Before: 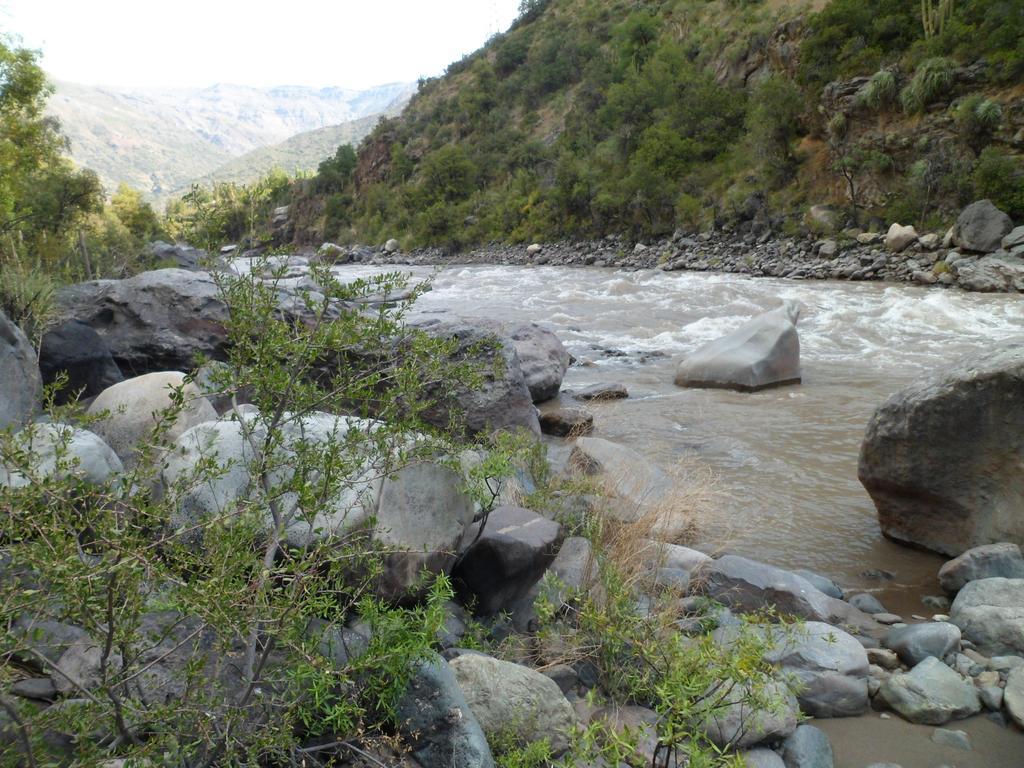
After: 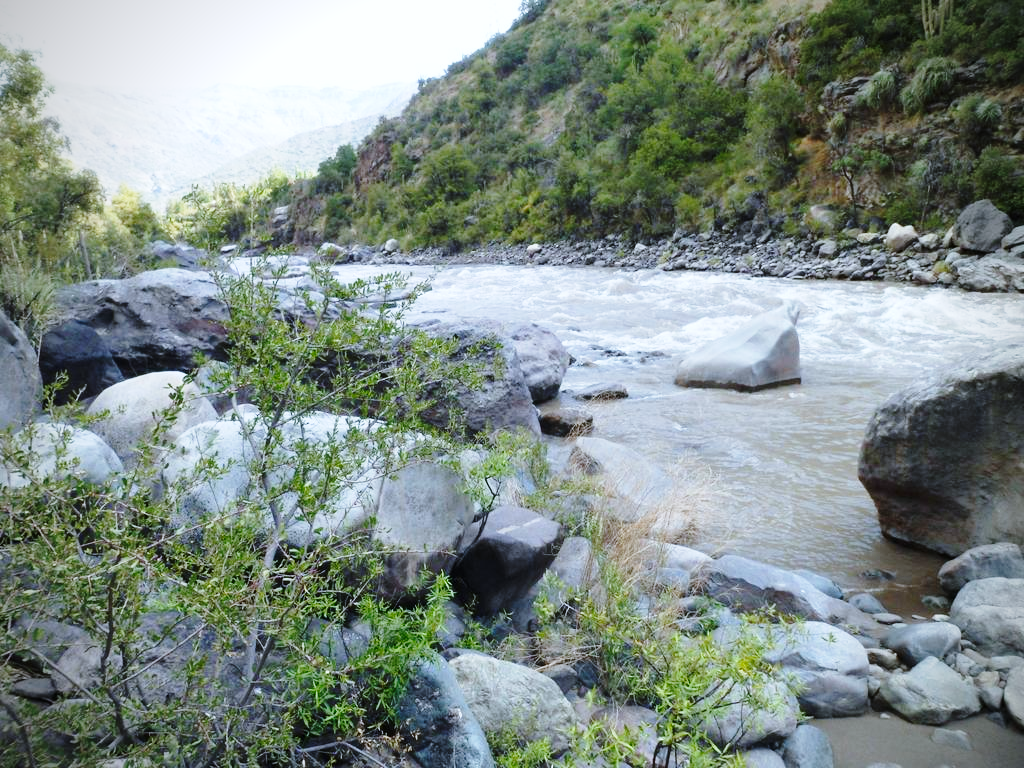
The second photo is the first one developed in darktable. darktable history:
base curve: curves: ch0 [(0, 0) (0.028, 0.03) (0.121, 0.232) (0.46, 0.748) (0.859, 0.968) (1, 1)], preserve colors none
vignetting: fall-off start 79.88%
white balance: red 0.926, green 1.003, blue 1.133
